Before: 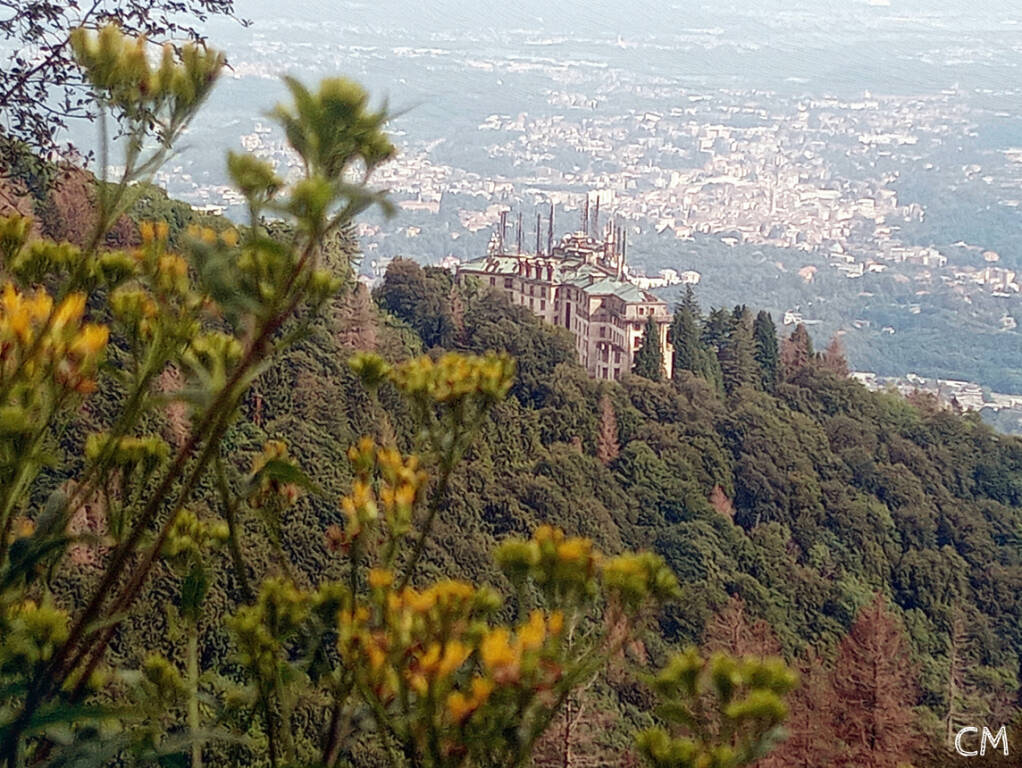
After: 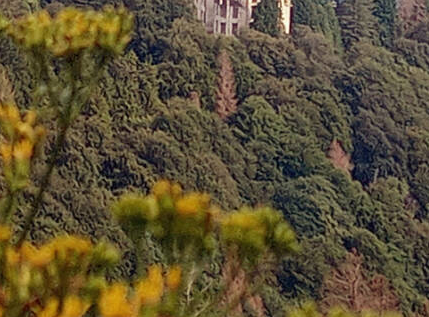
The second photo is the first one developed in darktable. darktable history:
crop: left 37.389%, top 45.021%, right 20.56%, bottom 13.671%
